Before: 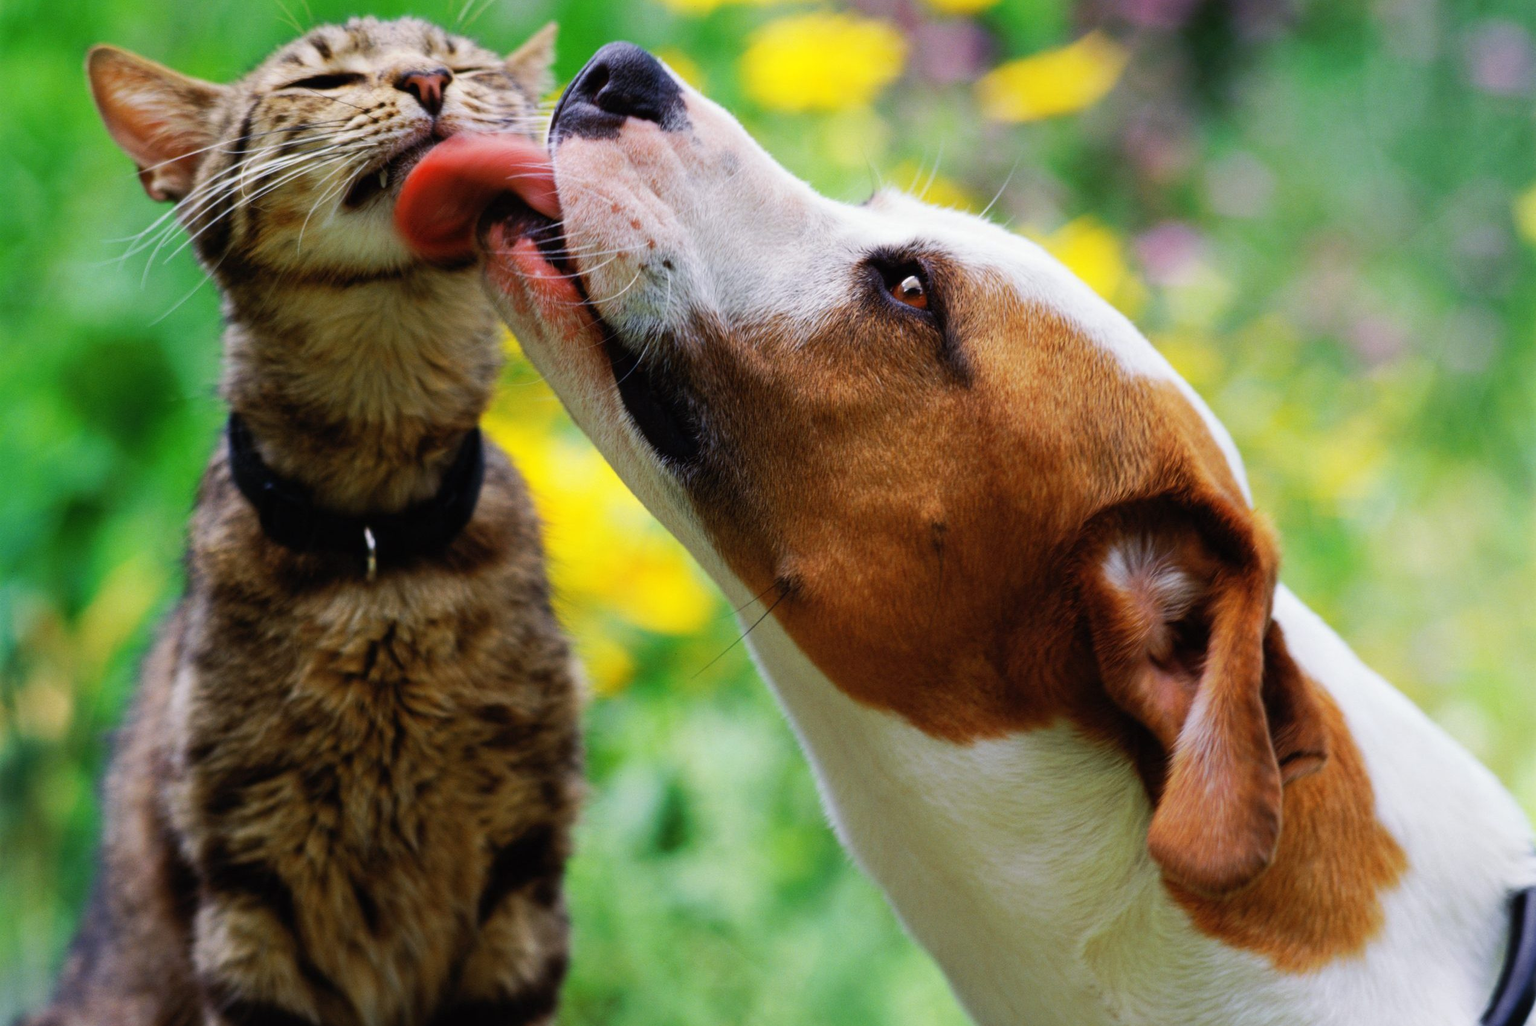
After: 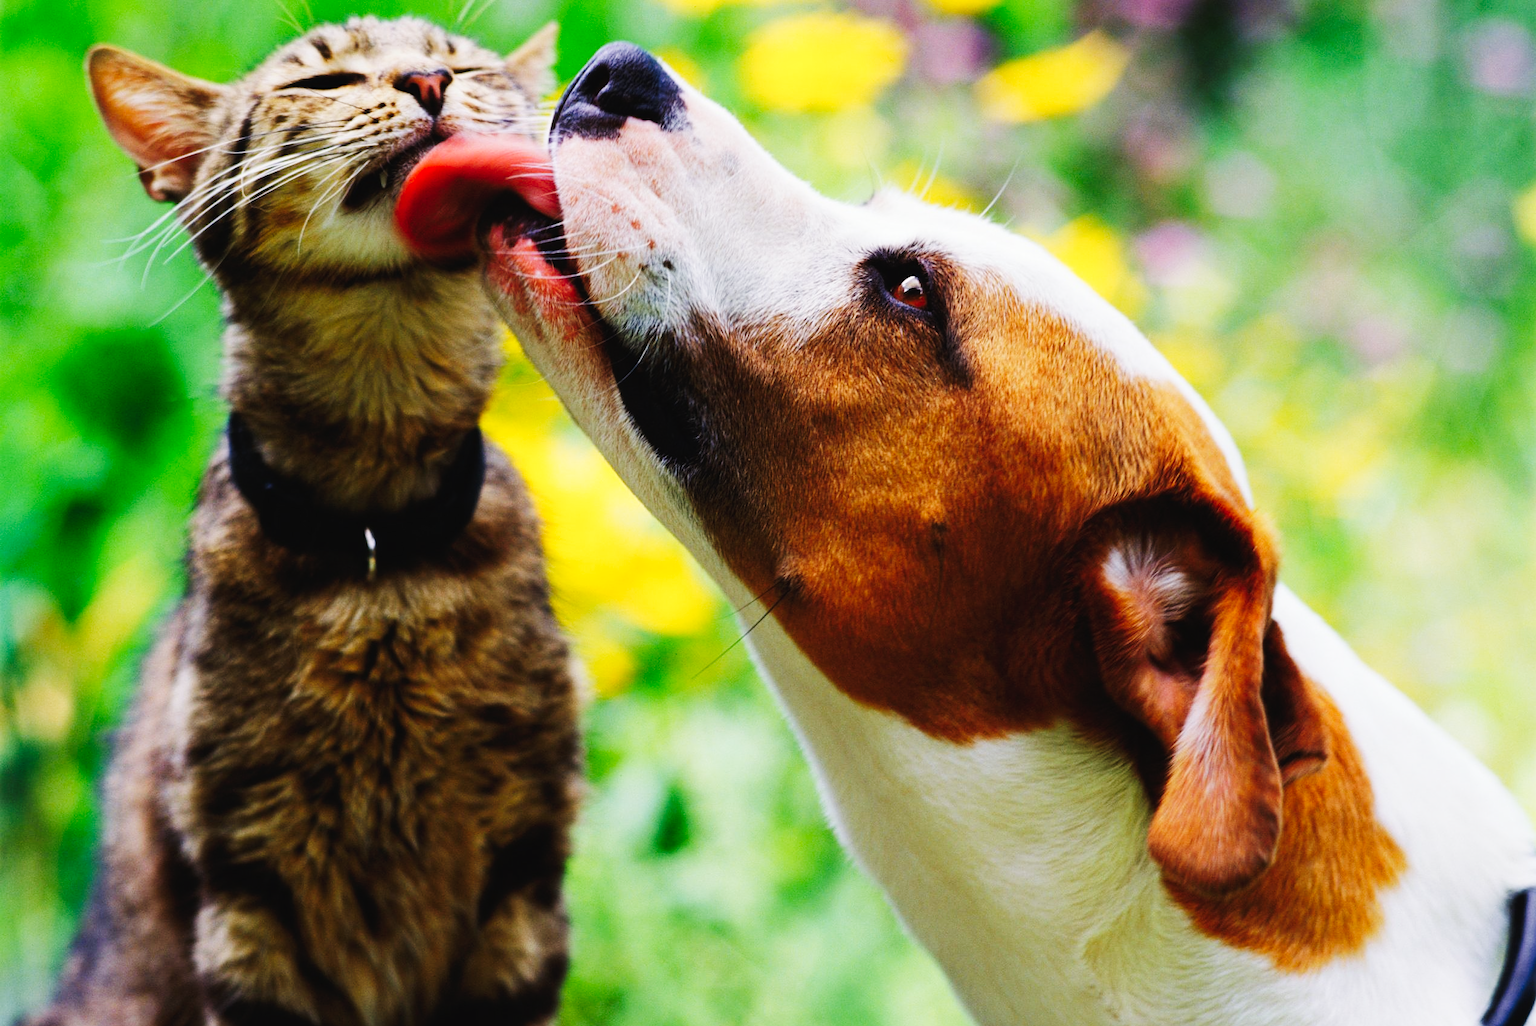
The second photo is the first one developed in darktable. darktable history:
tone curve: curves: ch0 [(0.003, 0.023) (0.071, 0.052) (0.236, 0.197) (0.466, 0.557) (0.631, 0.764) (0.806, 0.906) (1, 1)]; ch1 [(0, 0) (0.262, 0.227) (0.417, 0.386) (0.469, 0.467) (0.502, 0.51) (0.528, 0.521) (0.573, 0.555) (0.605, 0.621) (0.644, 0.671) (0.686, 0.728) (0.994, 0.987)]; ch2 [(0, 0) (0.262, 0.188) (0.385, 0.353) (0.427, 0.424) (0.495, 0.502) (0.531, 0.555) (0.583, 0.632) (0.644, 0.748) (1, 1)], preserve colors none
sharpen: amount 0.216
